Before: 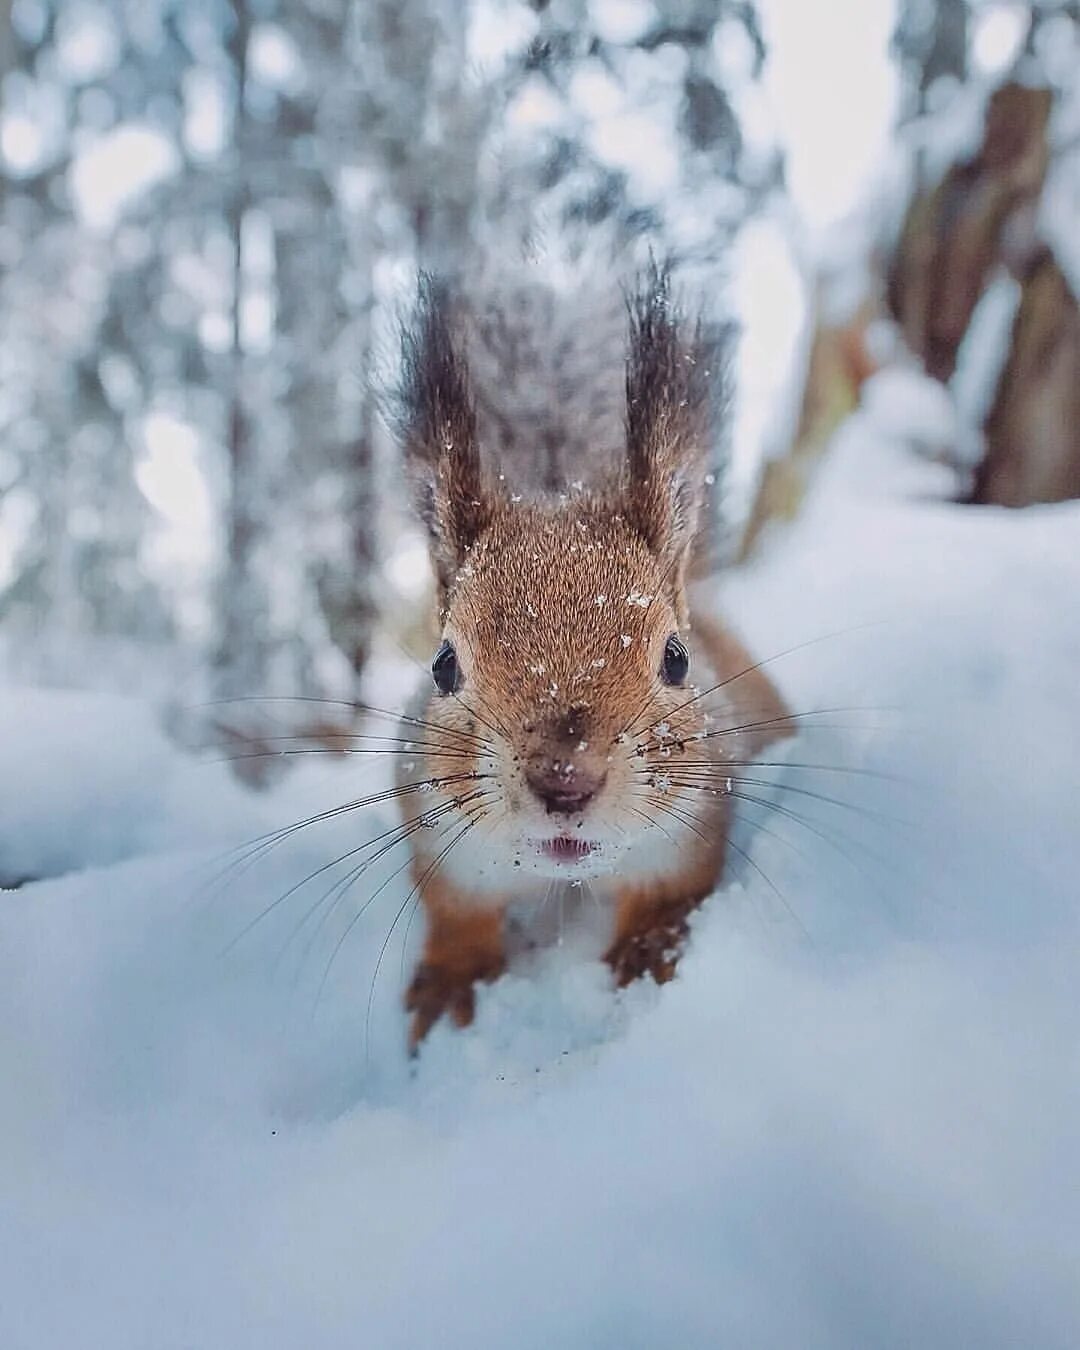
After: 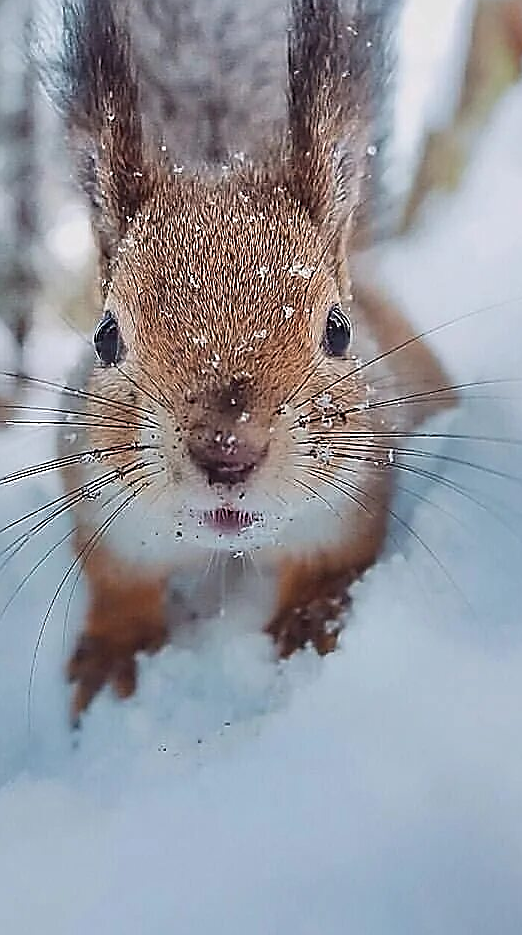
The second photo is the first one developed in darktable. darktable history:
crop: left 31.386%, top 24.407%, right 20.244%, bottom 6.334%
sharpen: radius 1.414, amount 1.26, threshold 0.843
